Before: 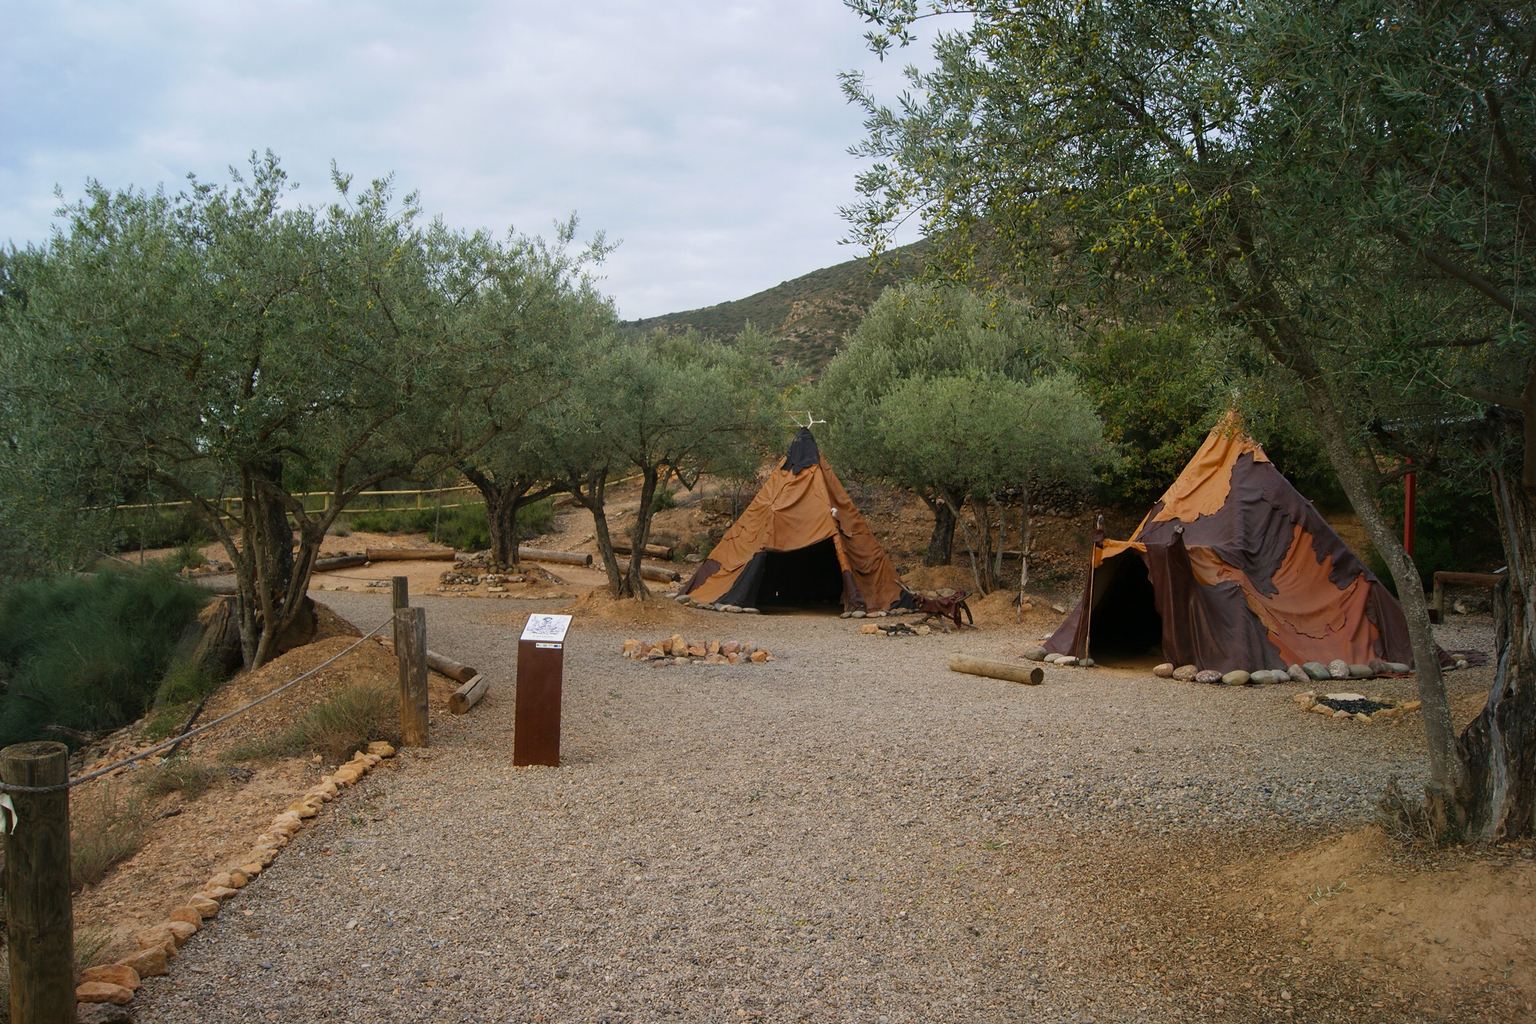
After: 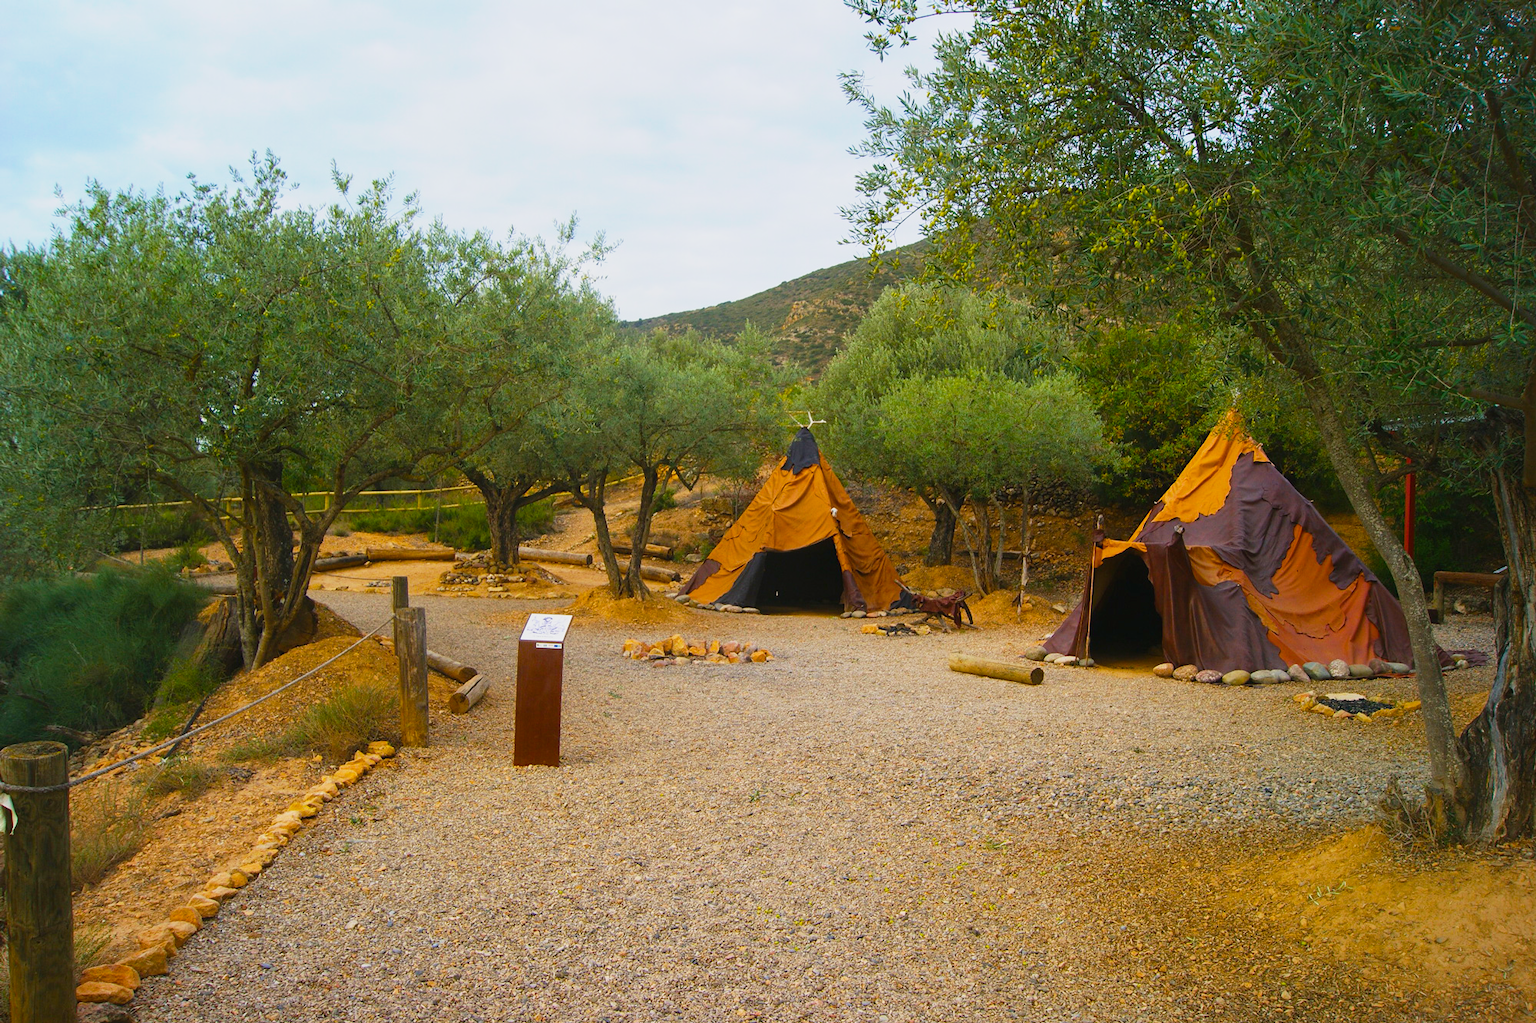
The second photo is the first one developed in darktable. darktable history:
color balance rgb: global offset › luminance 0.222%, perceptual saturation grading › global saturation 17.363%, global vibrance 59.697%
base curve: curves: ch0 [(0, 0) (0.088, 0.125) (0.176, 0.251) (0.354, 0.501) (0.613, 0.749) (1, 0.877)], preserve colors none
